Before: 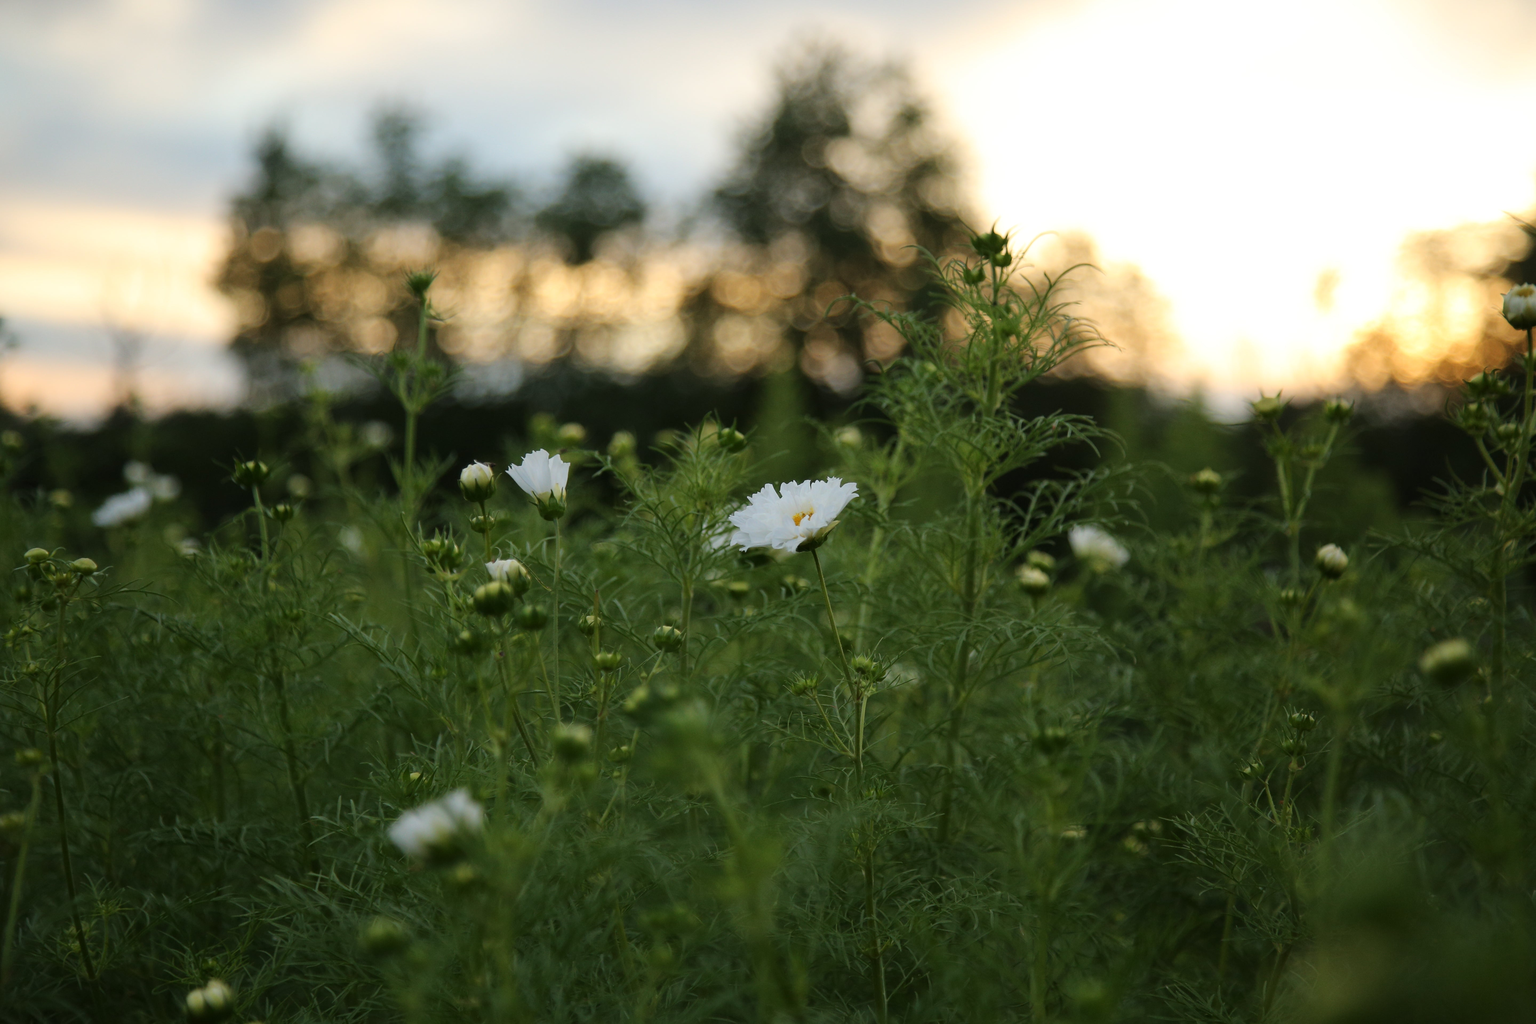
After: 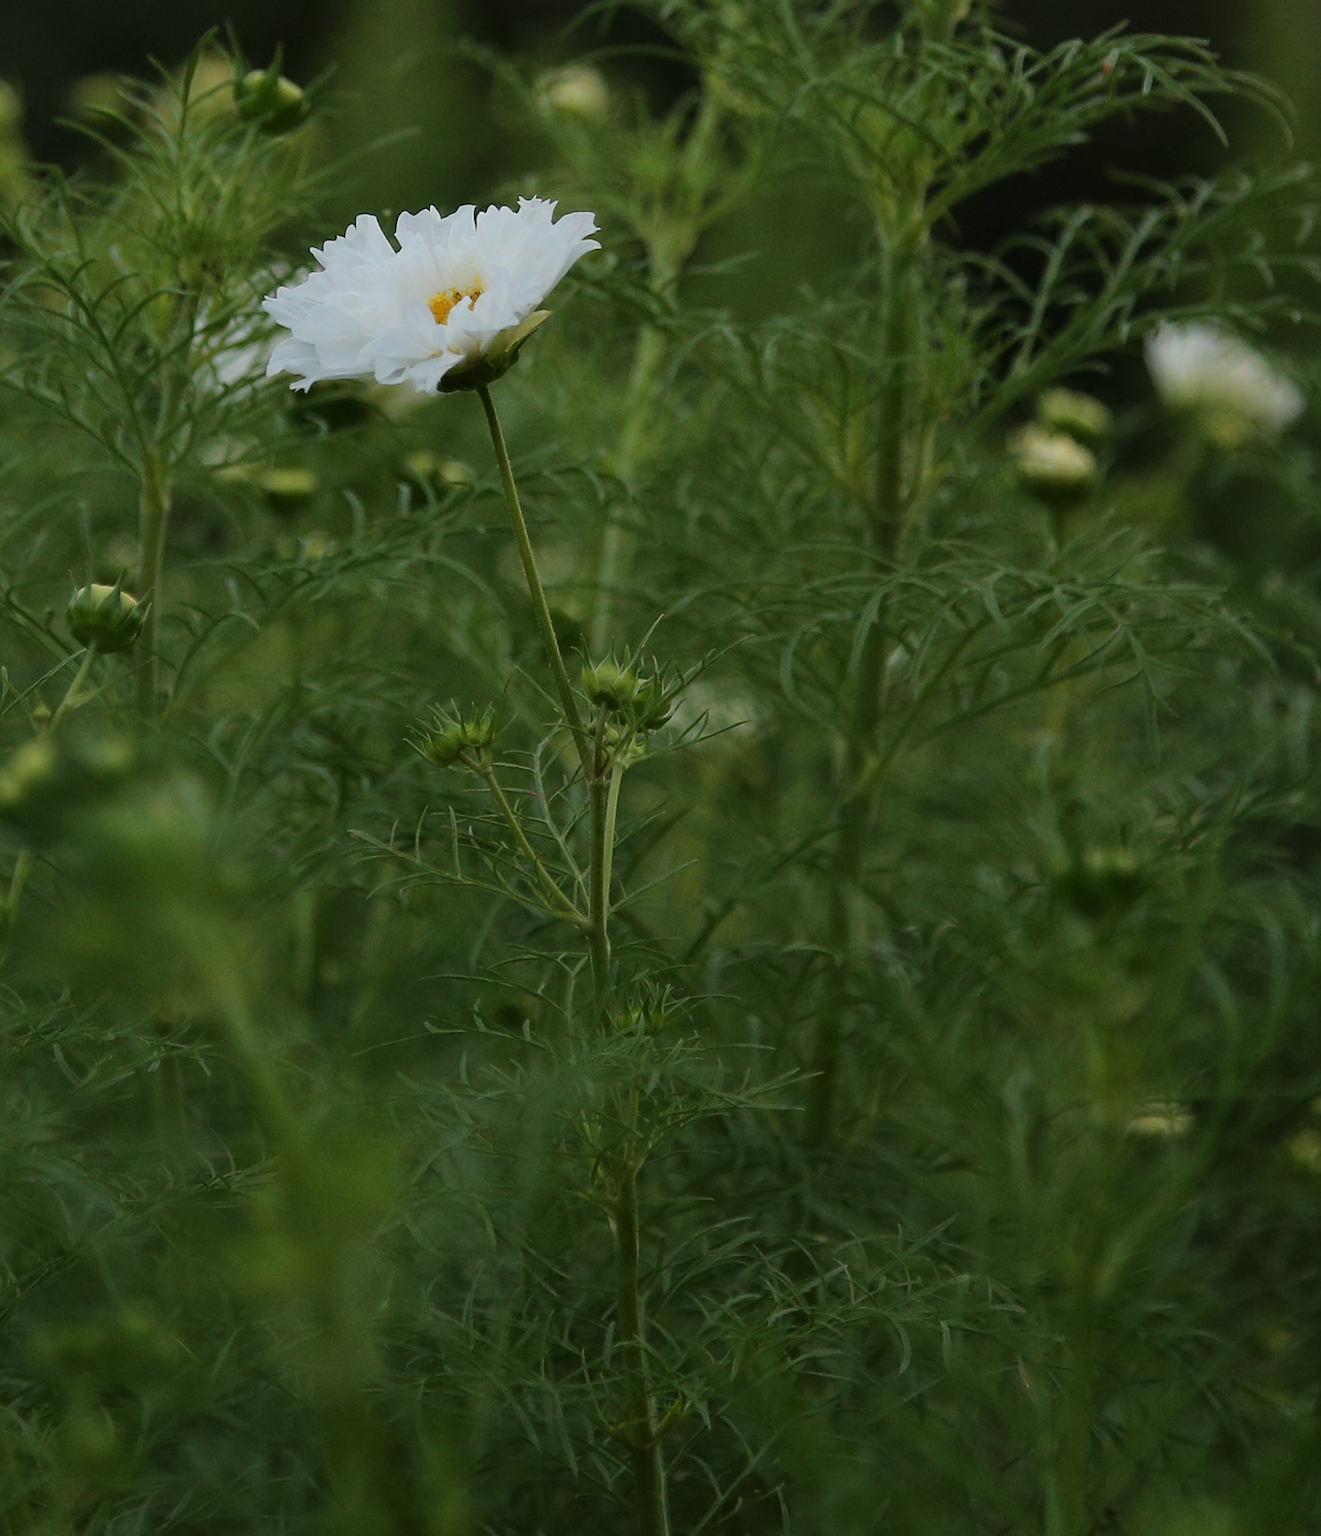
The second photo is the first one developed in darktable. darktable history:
crop: left 40.878%, top 39.176%, right 25.993%, bottom 3.081%
sharpen: amount 0.2
